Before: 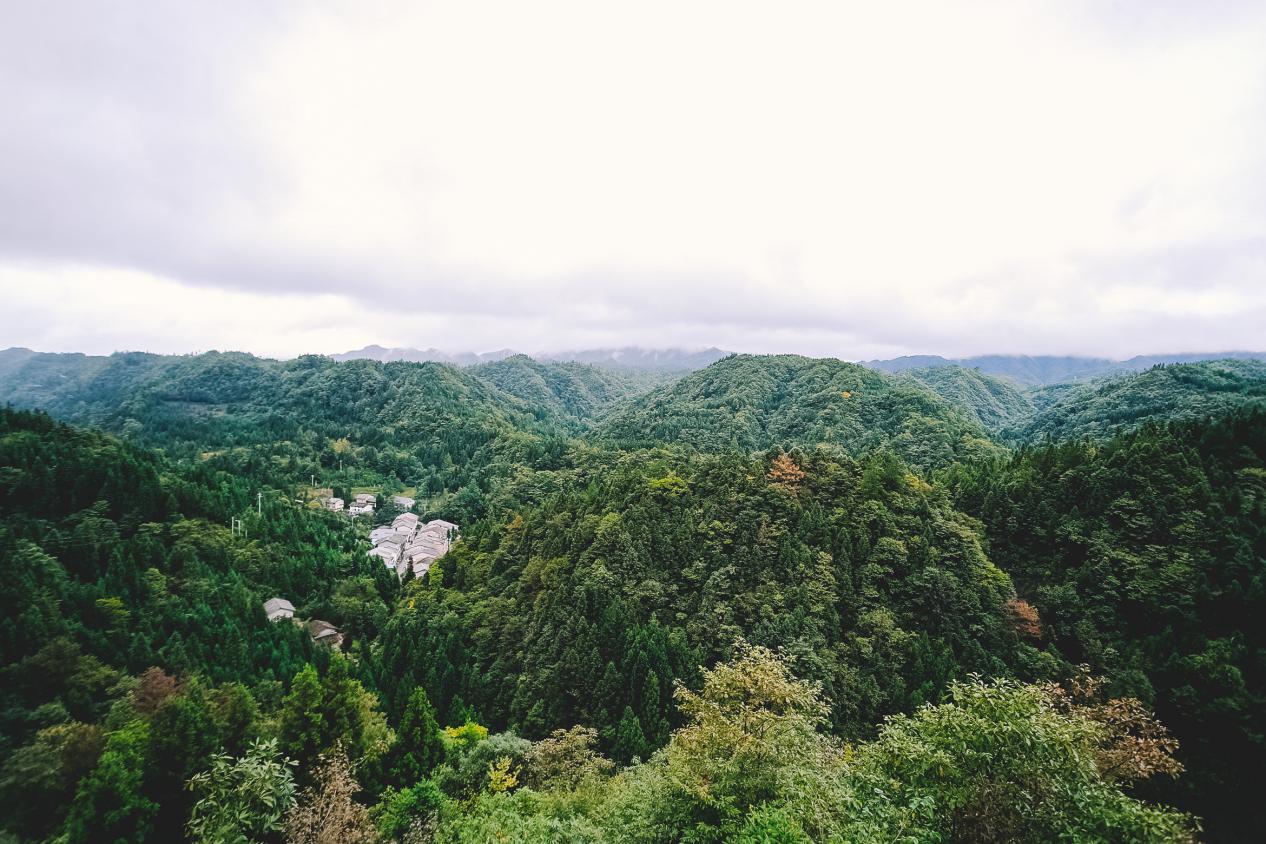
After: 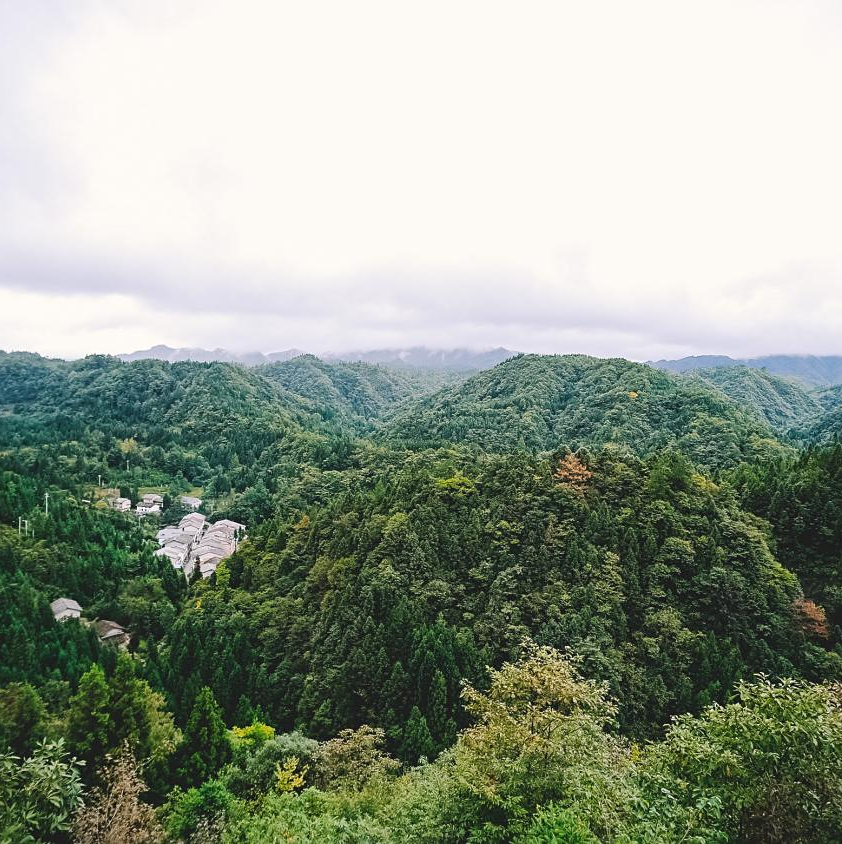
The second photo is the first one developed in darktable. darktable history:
sharpen: amount 0.2
crop: left 16.899%, right 16.556%
